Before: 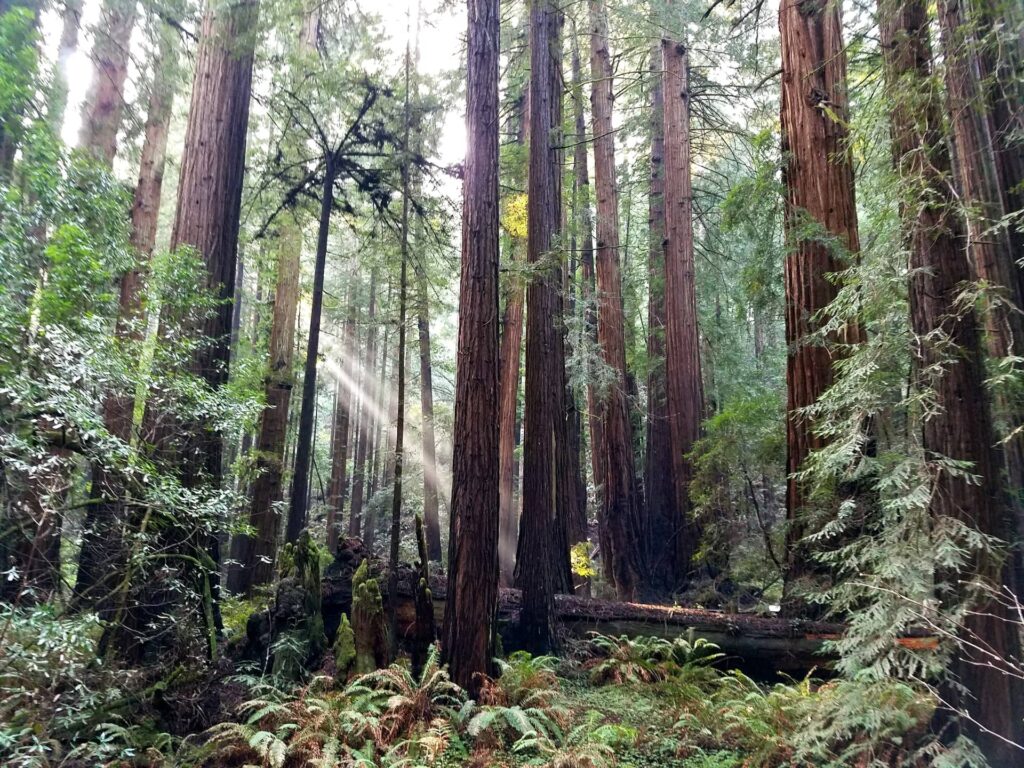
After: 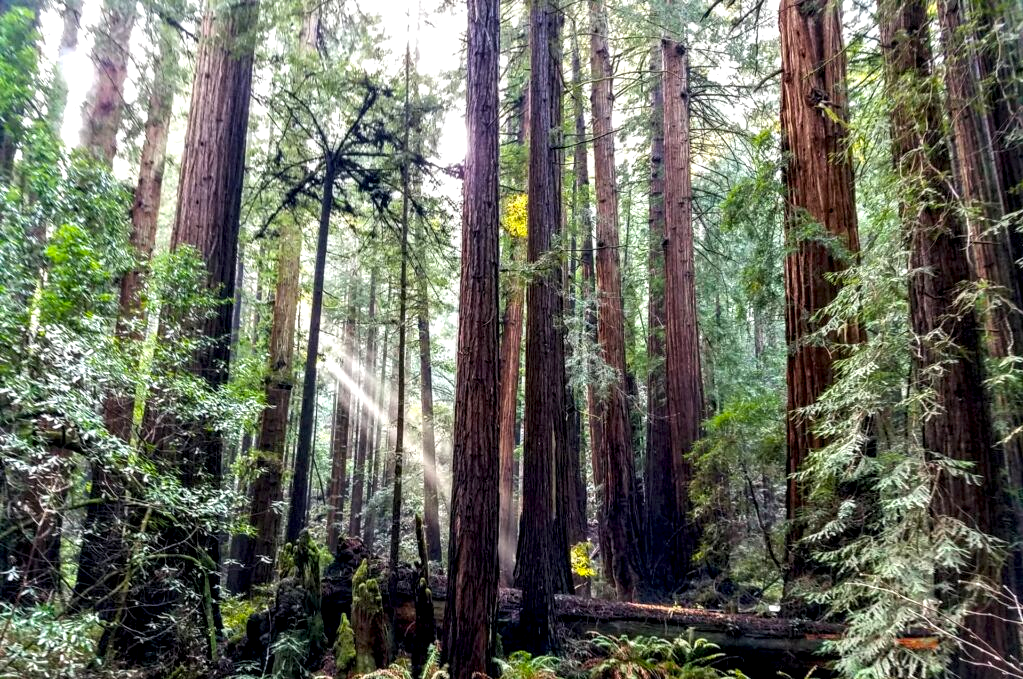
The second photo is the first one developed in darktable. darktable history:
color balance rgb: perceptual saturation grading › global saturation 30%, global vibrance 10%
crop and rotate: top 0%, bottom 11.49%
local contrast: detail 160%
